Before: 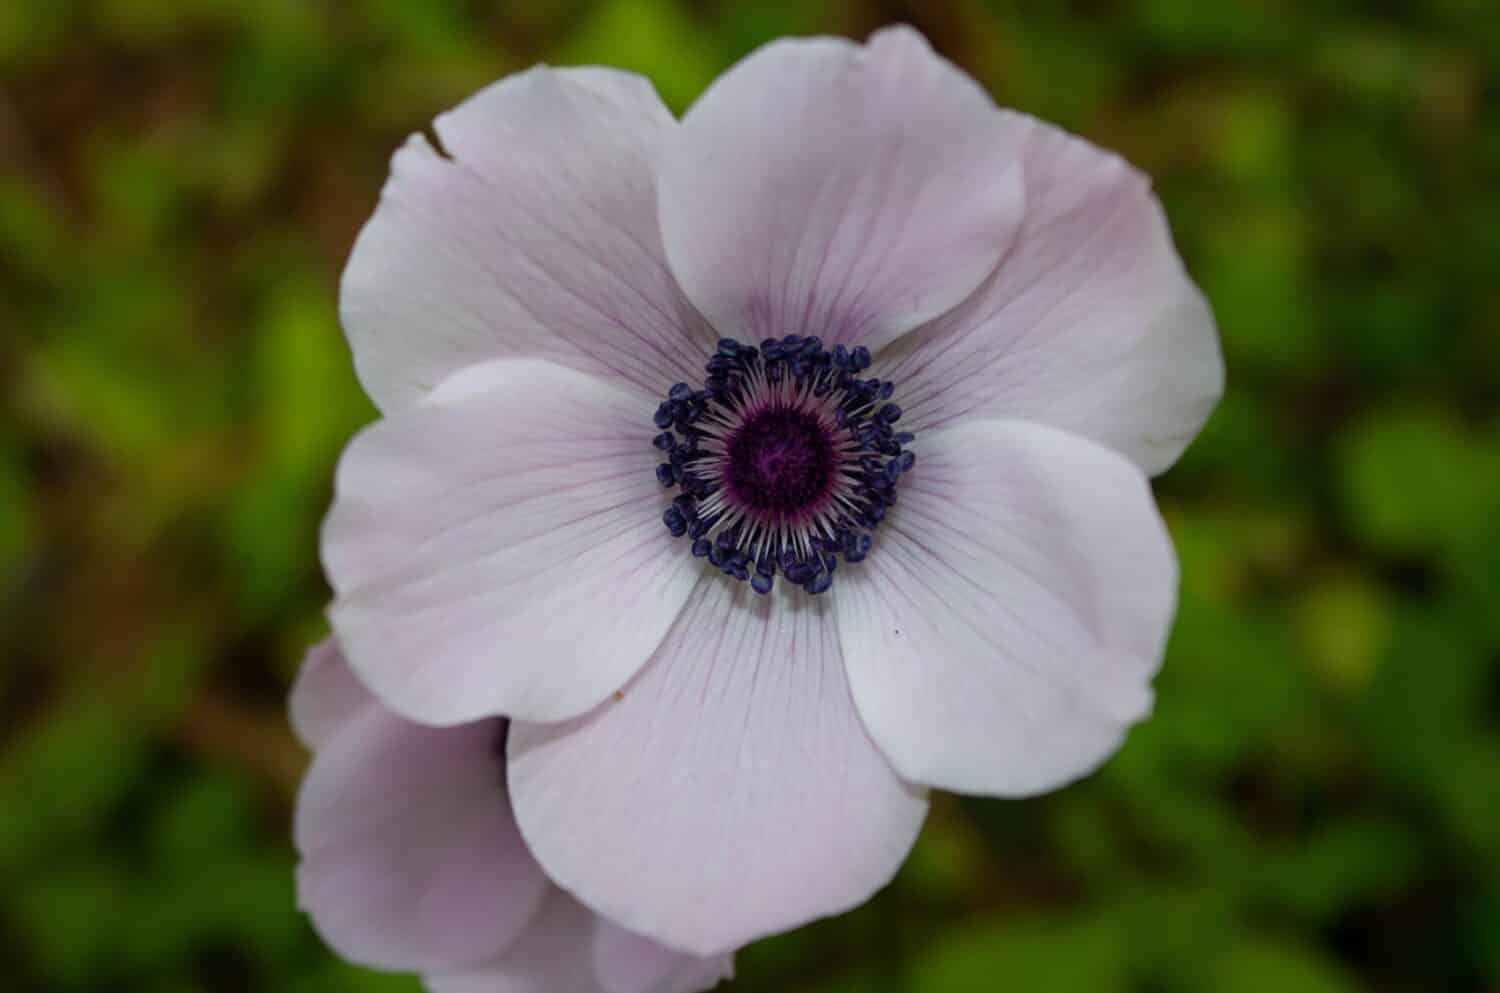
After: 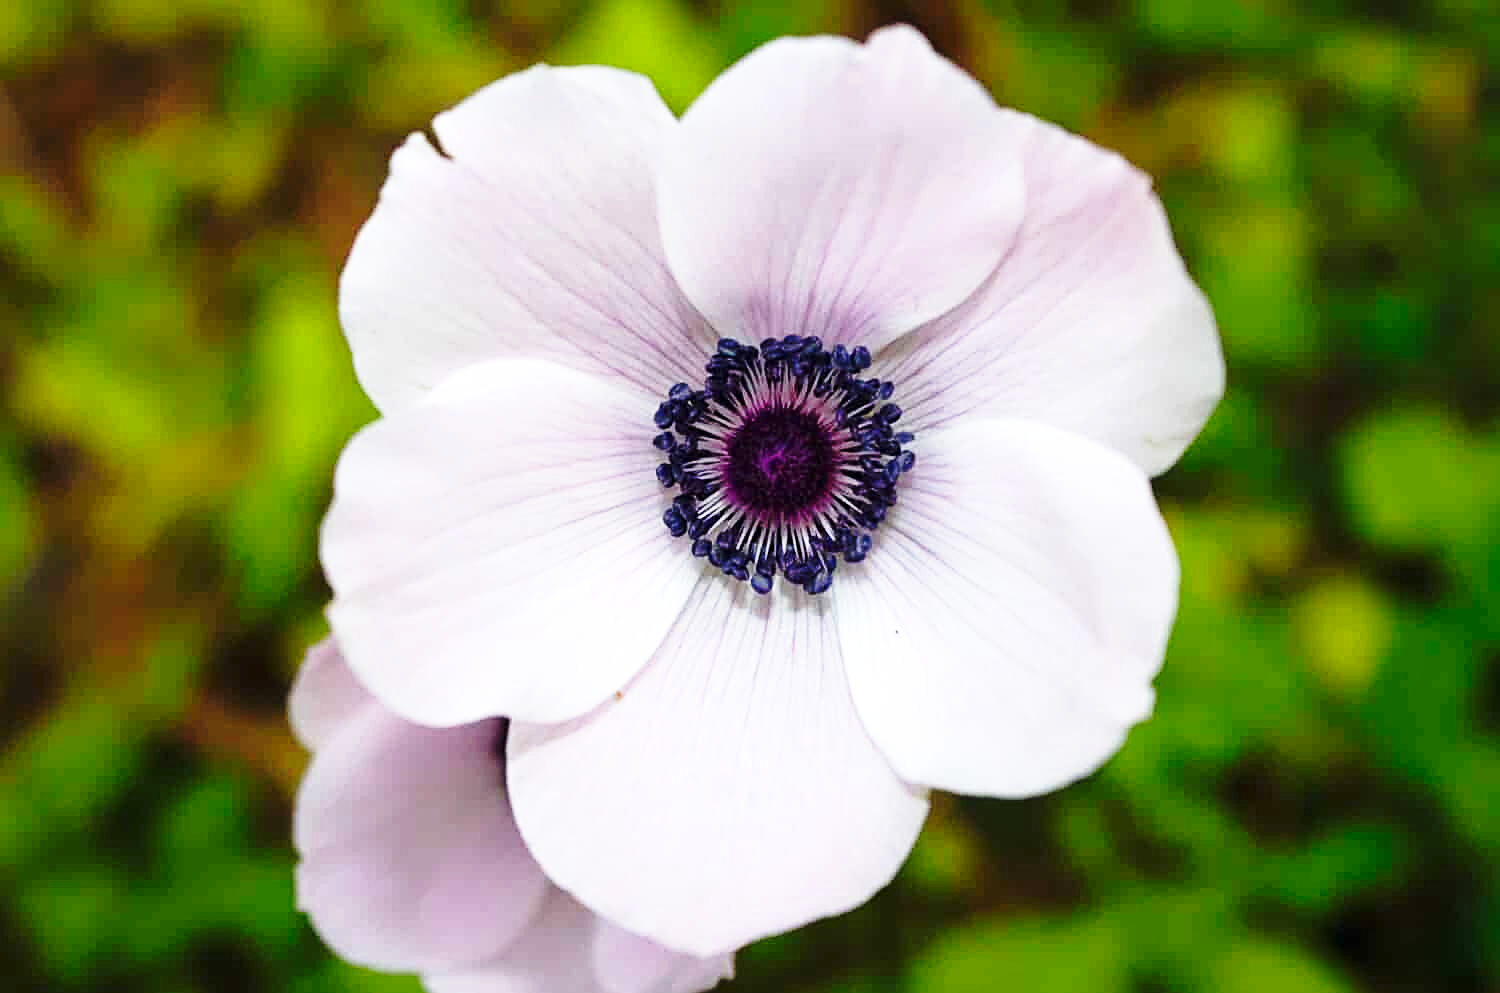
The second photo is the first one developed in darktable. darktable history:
tone equalizer: on, module defaults
sharpen: on, module defaults
base curve: curves: ch0 [(0, 0) (0.036, 0.037) (0.121, 0.228) (0.46, 0.76) (0.859, 0.983) (1, 1)], preserve colors none
exposure: black level correction 0, exposure 0.697 EV, compensate highlight preservation false
